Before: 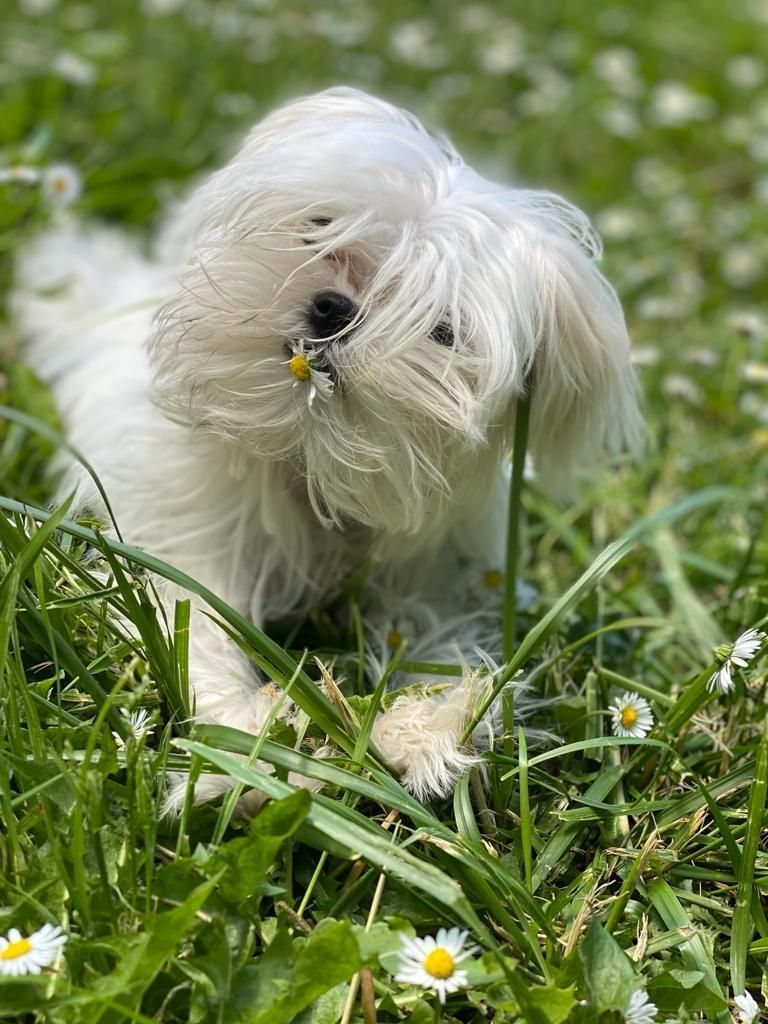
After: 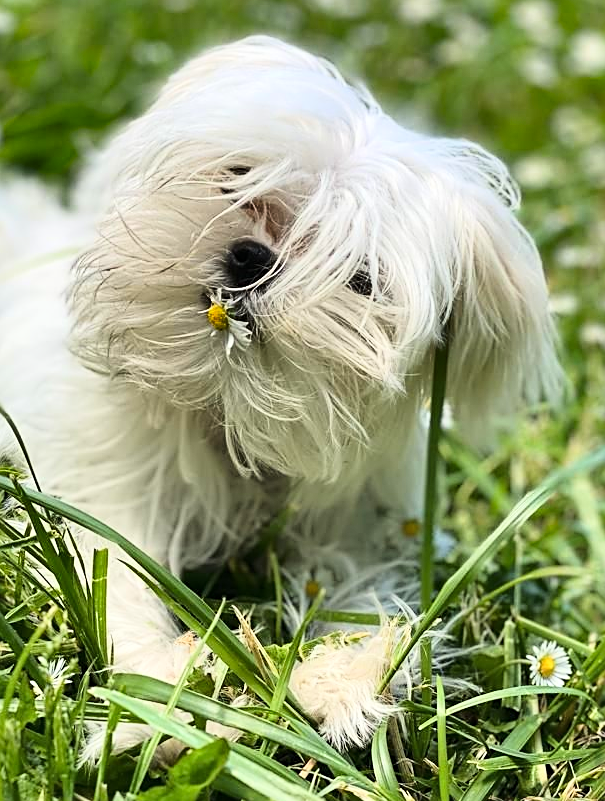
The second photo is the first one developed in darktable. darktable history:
base curve: curves: ch0 [(0, 0) (0.028, 0.03) (0.121, 0.232) (0.46, 0.748) (0.859, 0.968) (1, 1)]
crop and rotate: left 10.79%, top 5.046%, right 10.423%, bottom 16.7%
sharpen: on, module defaults
shadows and highlights: shadows 58.2, highlights -60.46, soften with gaussian
